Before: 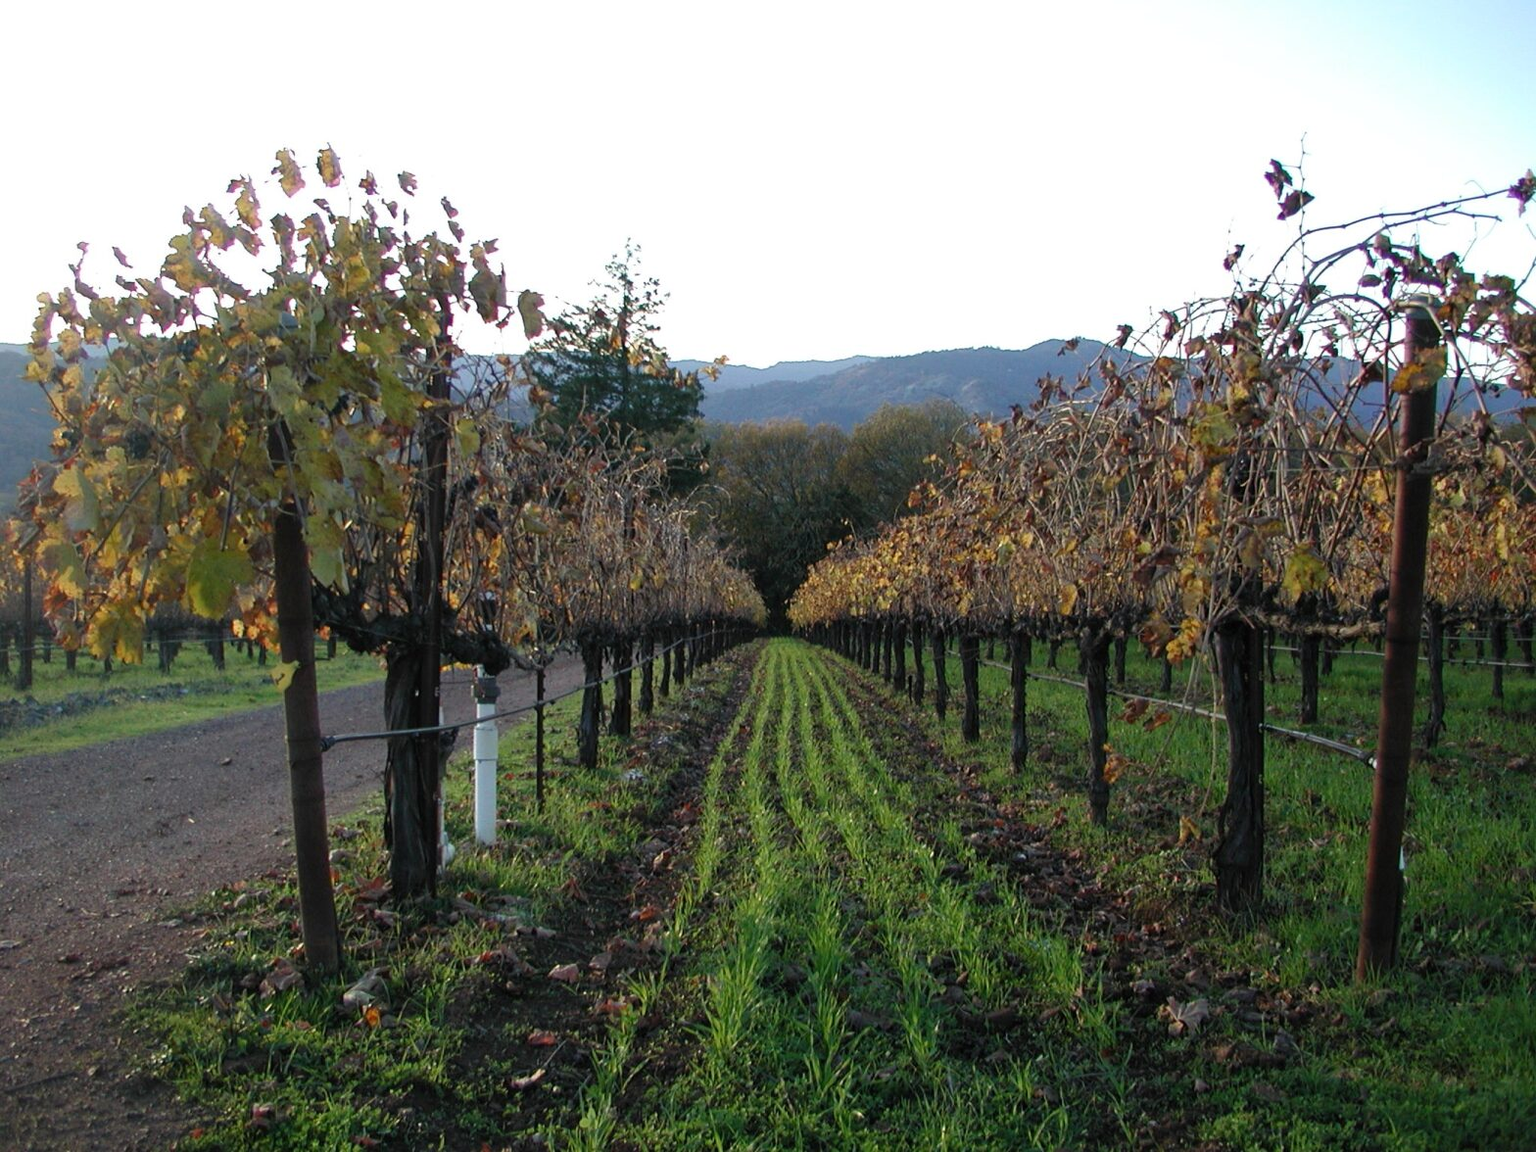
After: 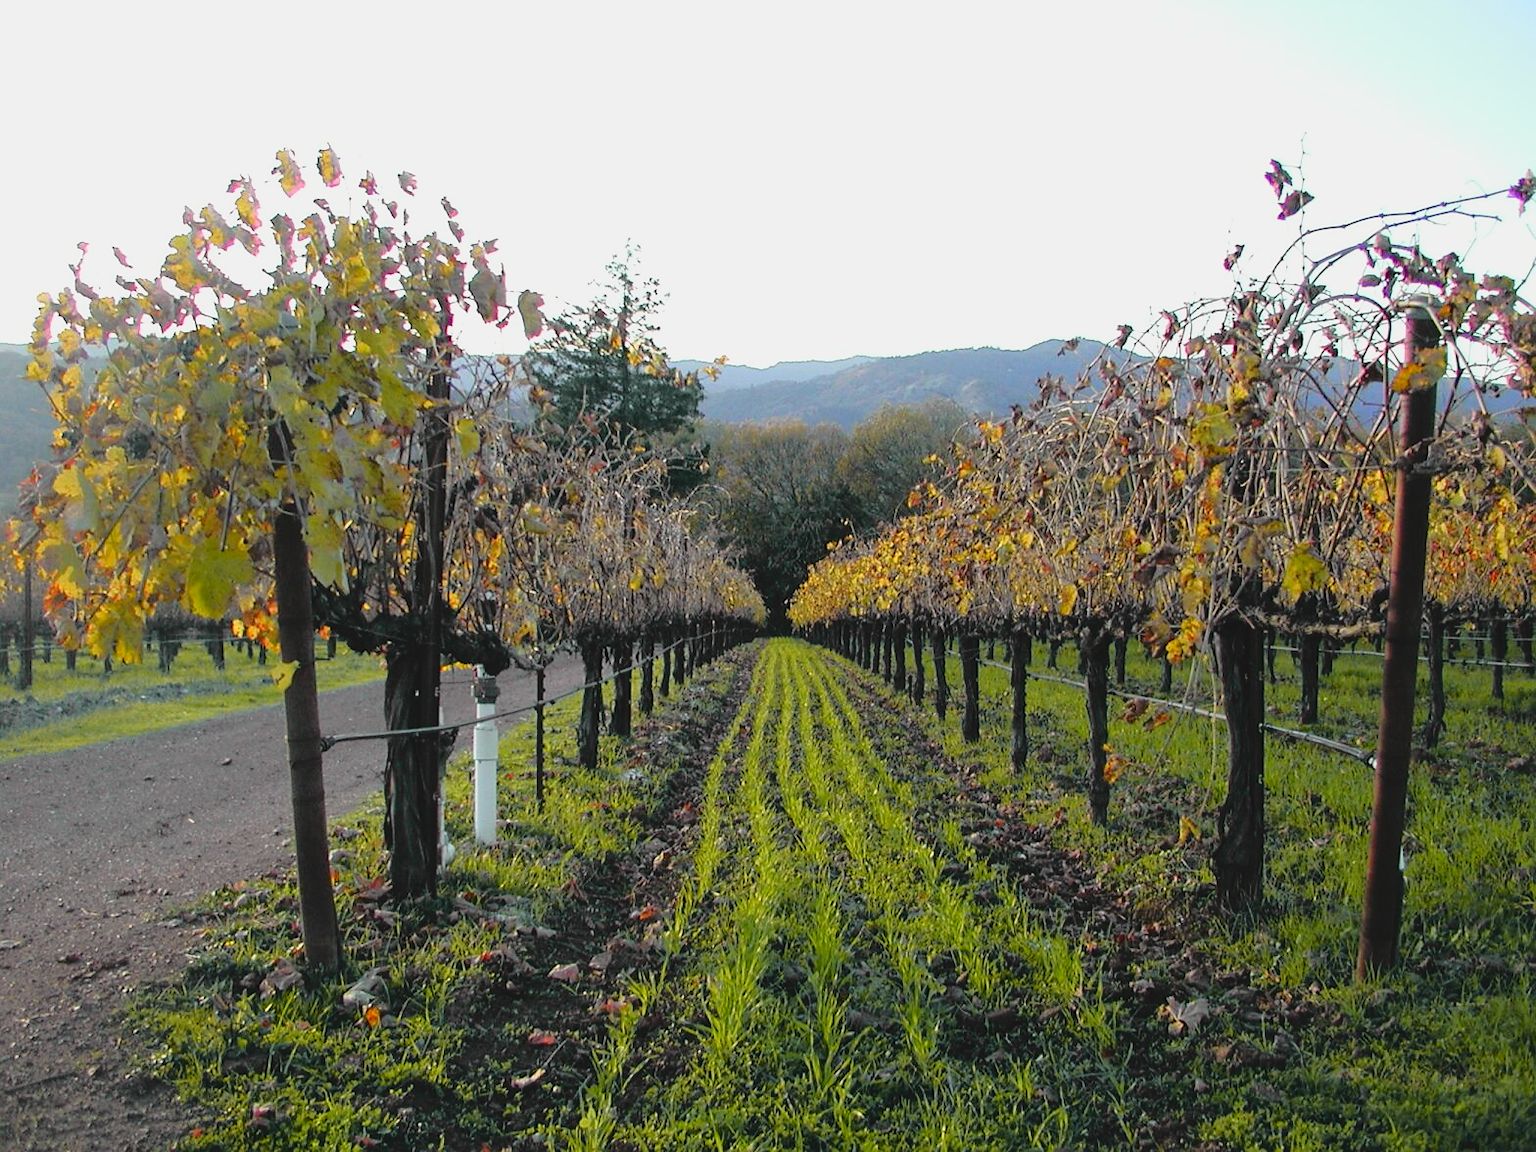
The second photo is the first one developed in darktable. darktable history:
tone curve: curves: ch0 [(0, 0.029) (0.168, 0.142) (0.359, 0.44) (0.469, 0.544) (0.634, 0.722) (0.858, 0.903) (1, 0.968)]; ch1 [(0, 0) (0.437, 0.453) (0.472, 0.47) (0.502, 0.502) (0.54, 0.534) (0.57, 0.592) (0.618, 0.66) (0.699, 0.749) (0.859, 0.899) (1, 1)]; ch2 [(0, 0) (0.33, 0.301) (0.421, 0.443) (0.476, 0.498) (0.505, 0.503) (0.547, 0.557) (0.586, 0.634) (0.608, 0.676) (1, 1)], color space Lab, independent channels, preserve colors none
contrast brightness saturation: contrast -0.1, brightness 0.05, saturation 0.08
sharpen: radius 1, threshold 1
